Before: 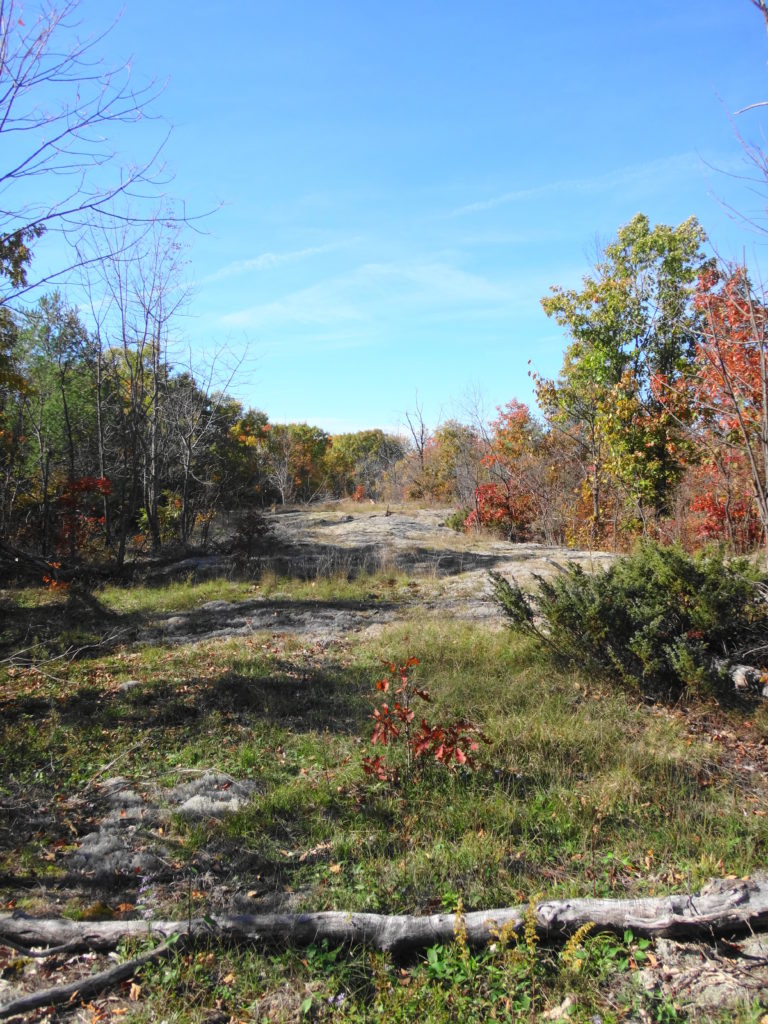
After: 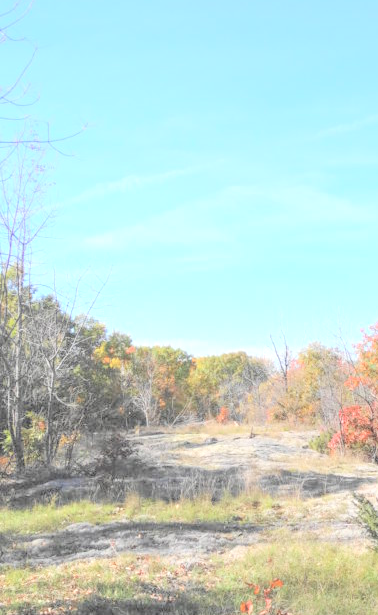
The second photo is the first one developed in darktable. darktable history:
crop: left 17.835%, top 7.675%, right 32.881%, bottom 32.213%
local contrast: detail 130%
contrast brightness saturation: brightness 1
